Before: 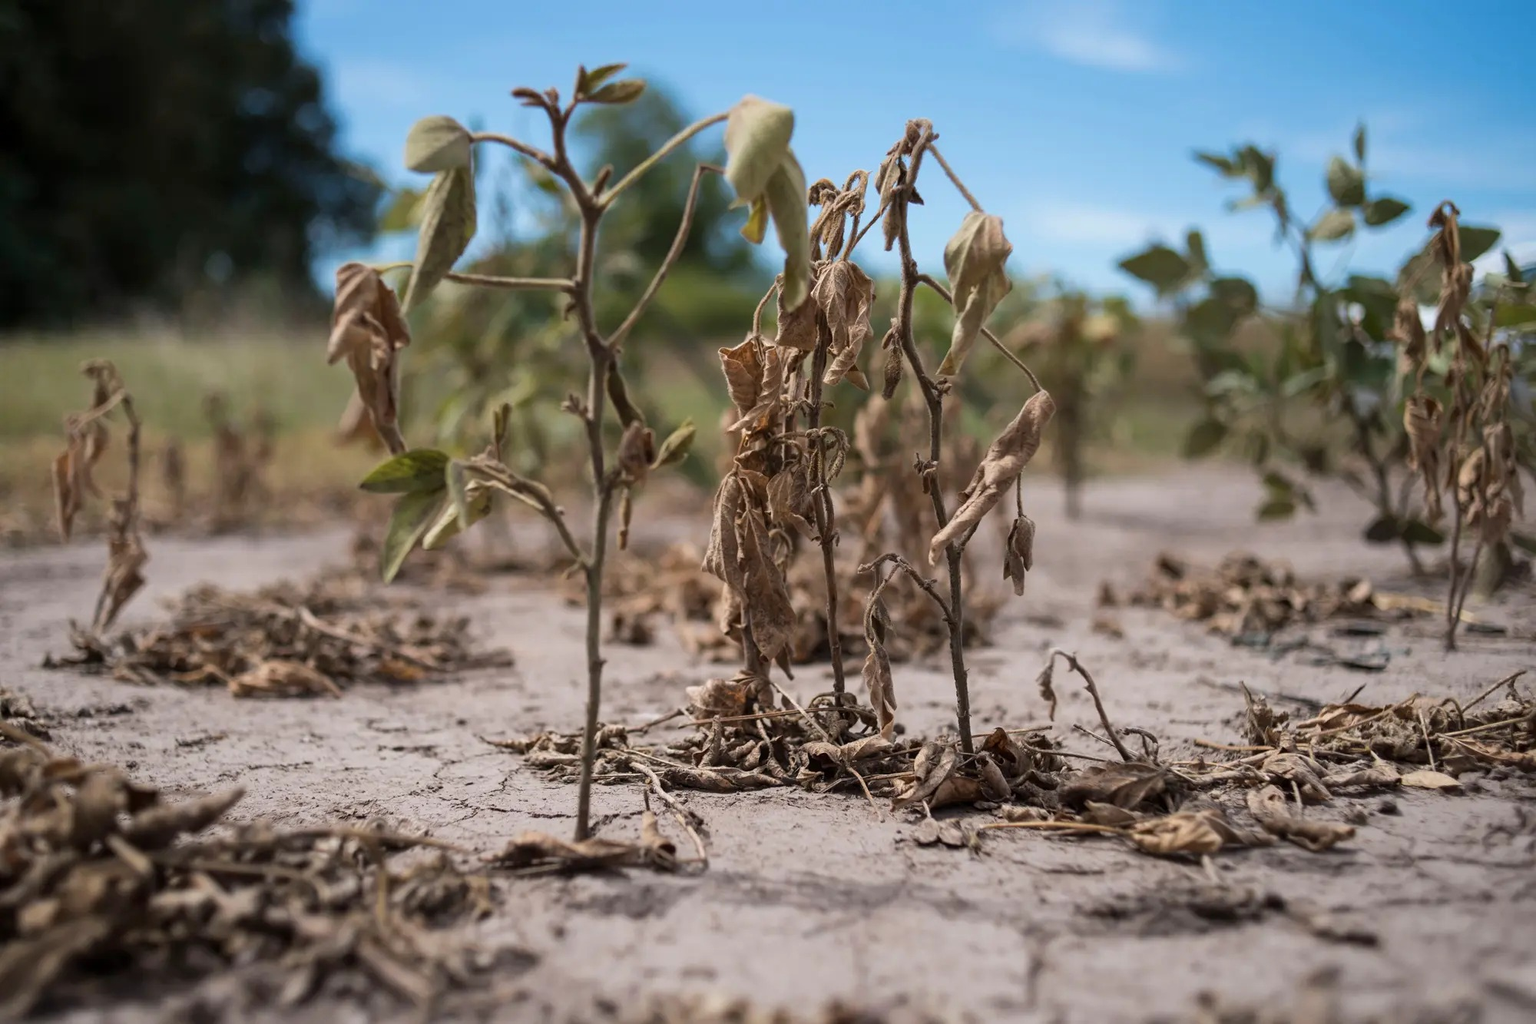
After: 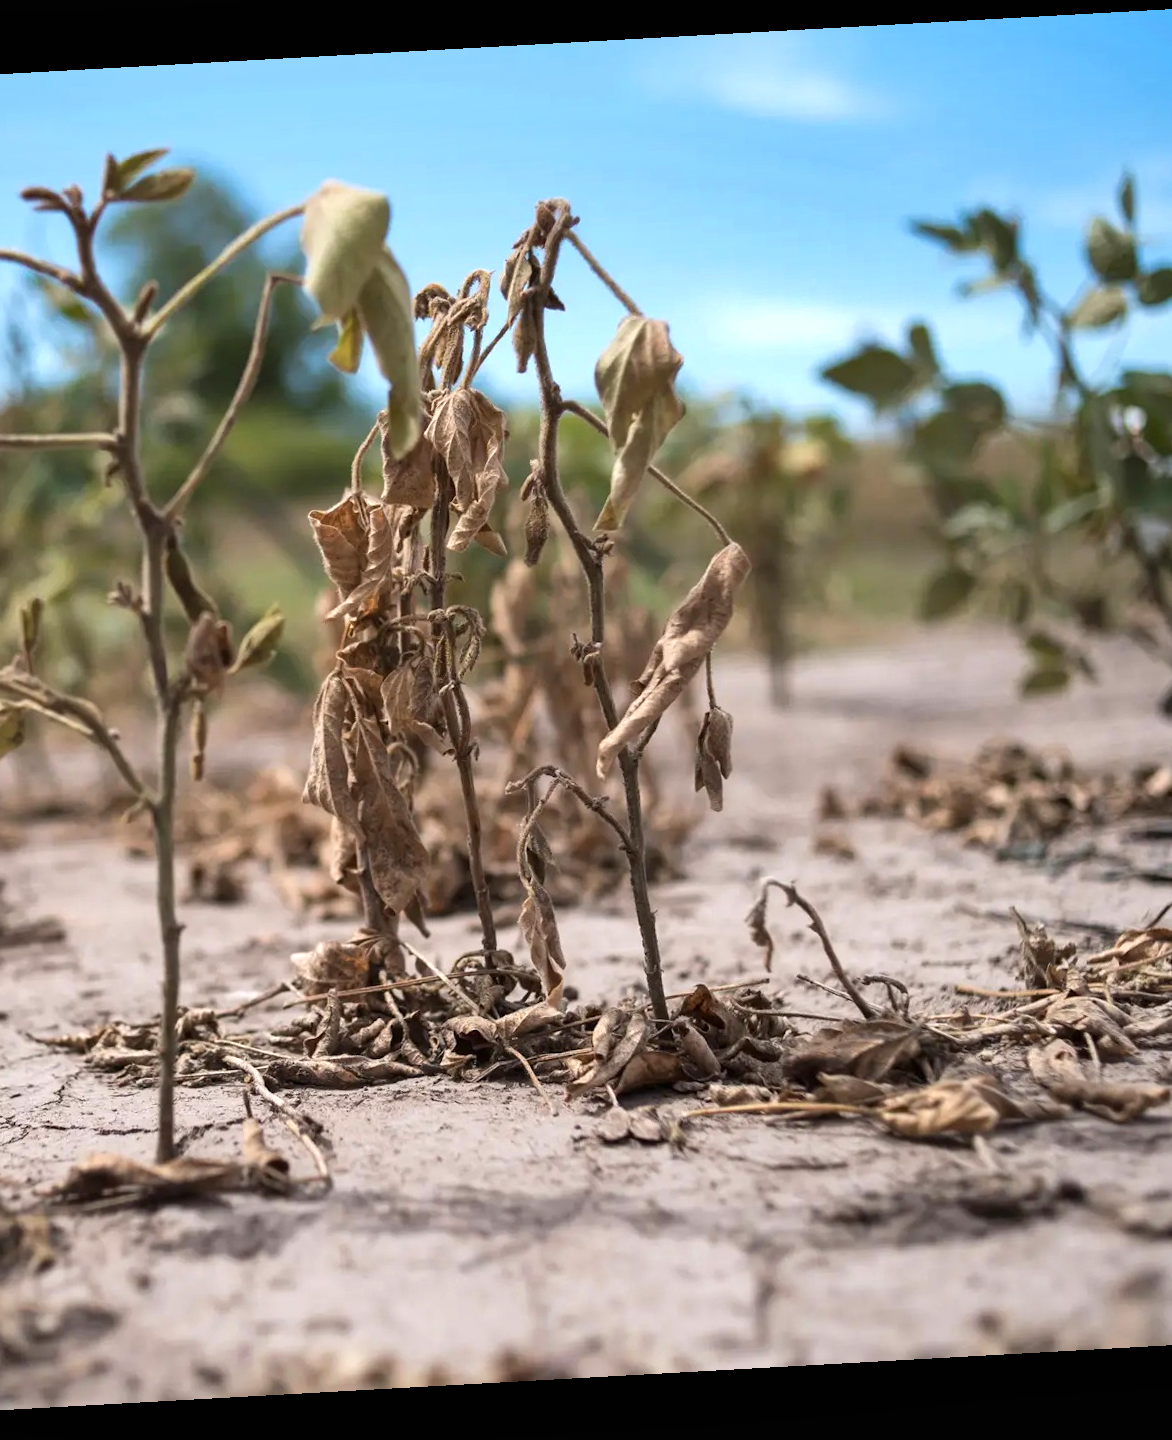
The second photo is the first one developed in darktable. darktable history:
crop: left 31.458%, top 0%, right 11.876%
exposure: black level correction 0, exposure 0.5 EV, compensate exposure bias true, compensate highlight preservation false
shadows and highlights: soften with gaussian
rotate and perspective: rotation -3.18°, automatic cropping off
